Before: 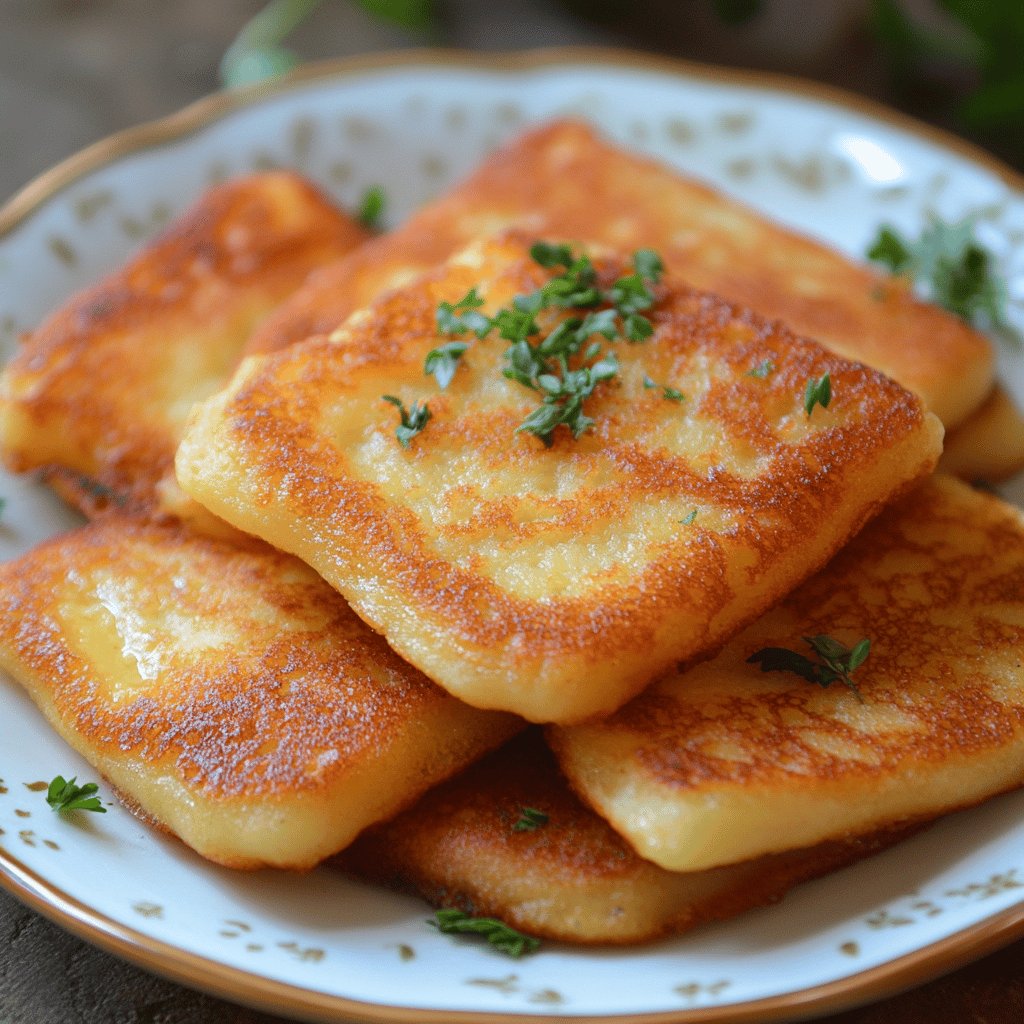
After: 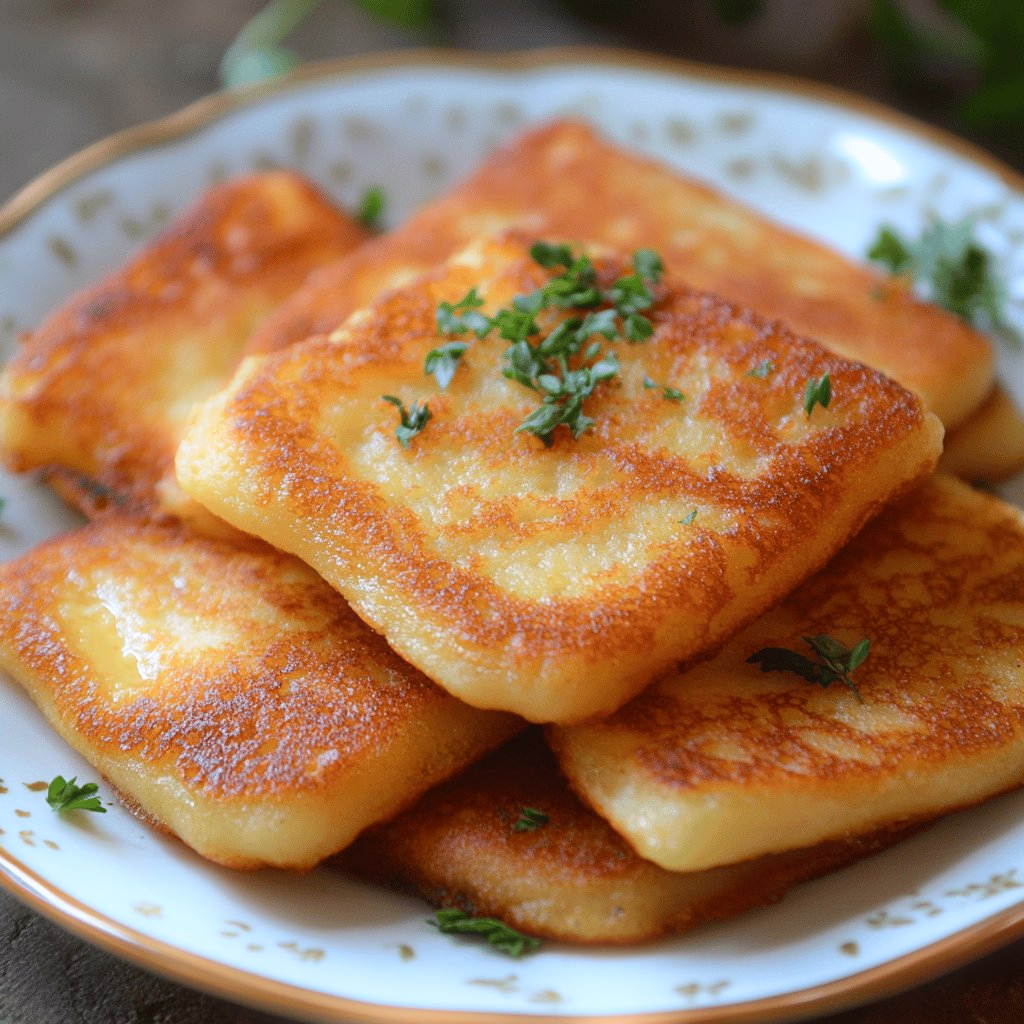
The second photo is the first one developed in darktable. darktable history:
white balance: red 1.009, blue 1.027
bloom: size 5%, threshold 95%, strength 15%
